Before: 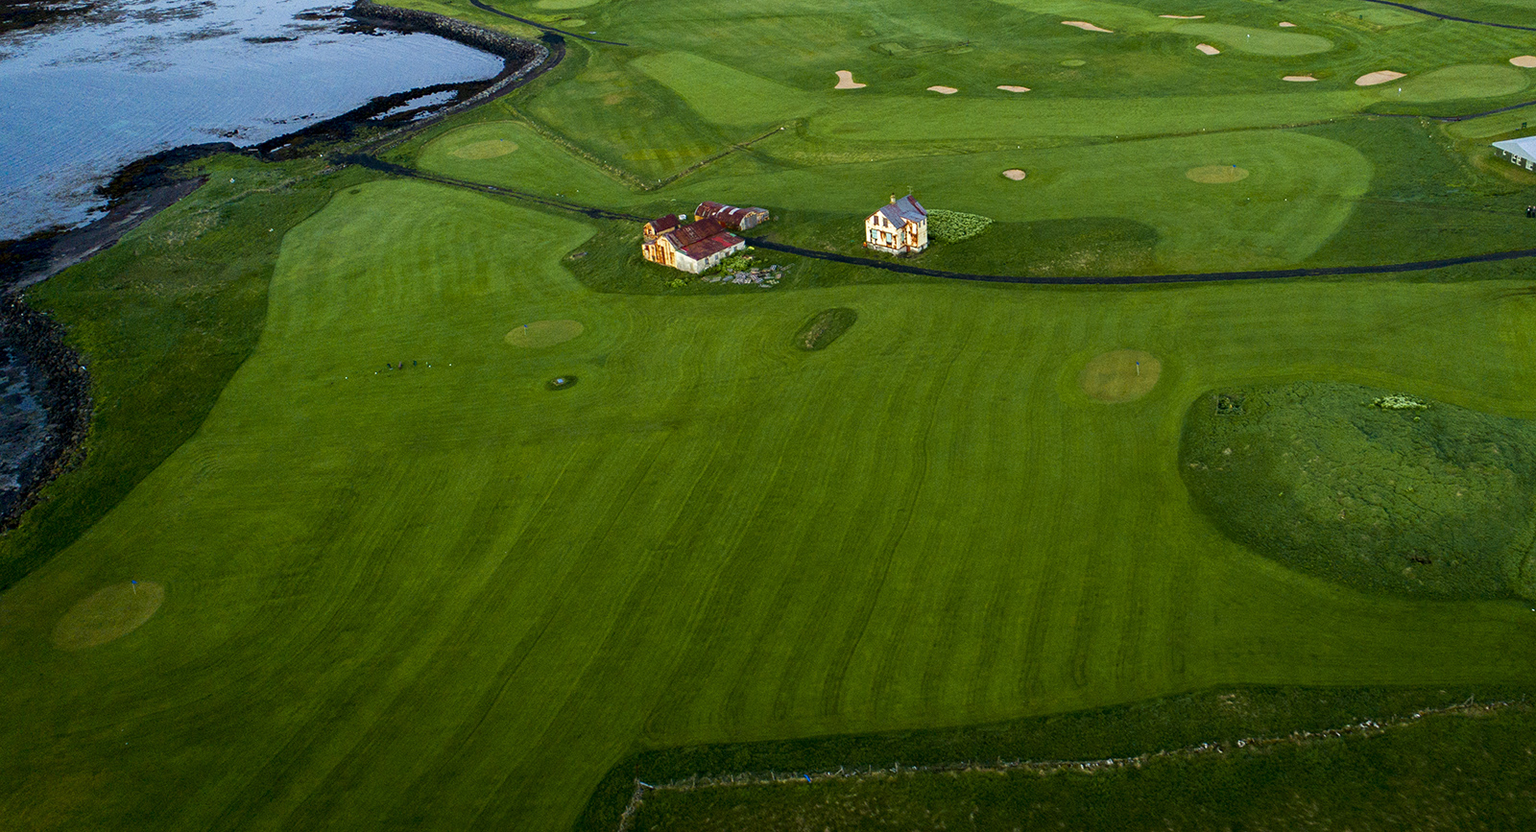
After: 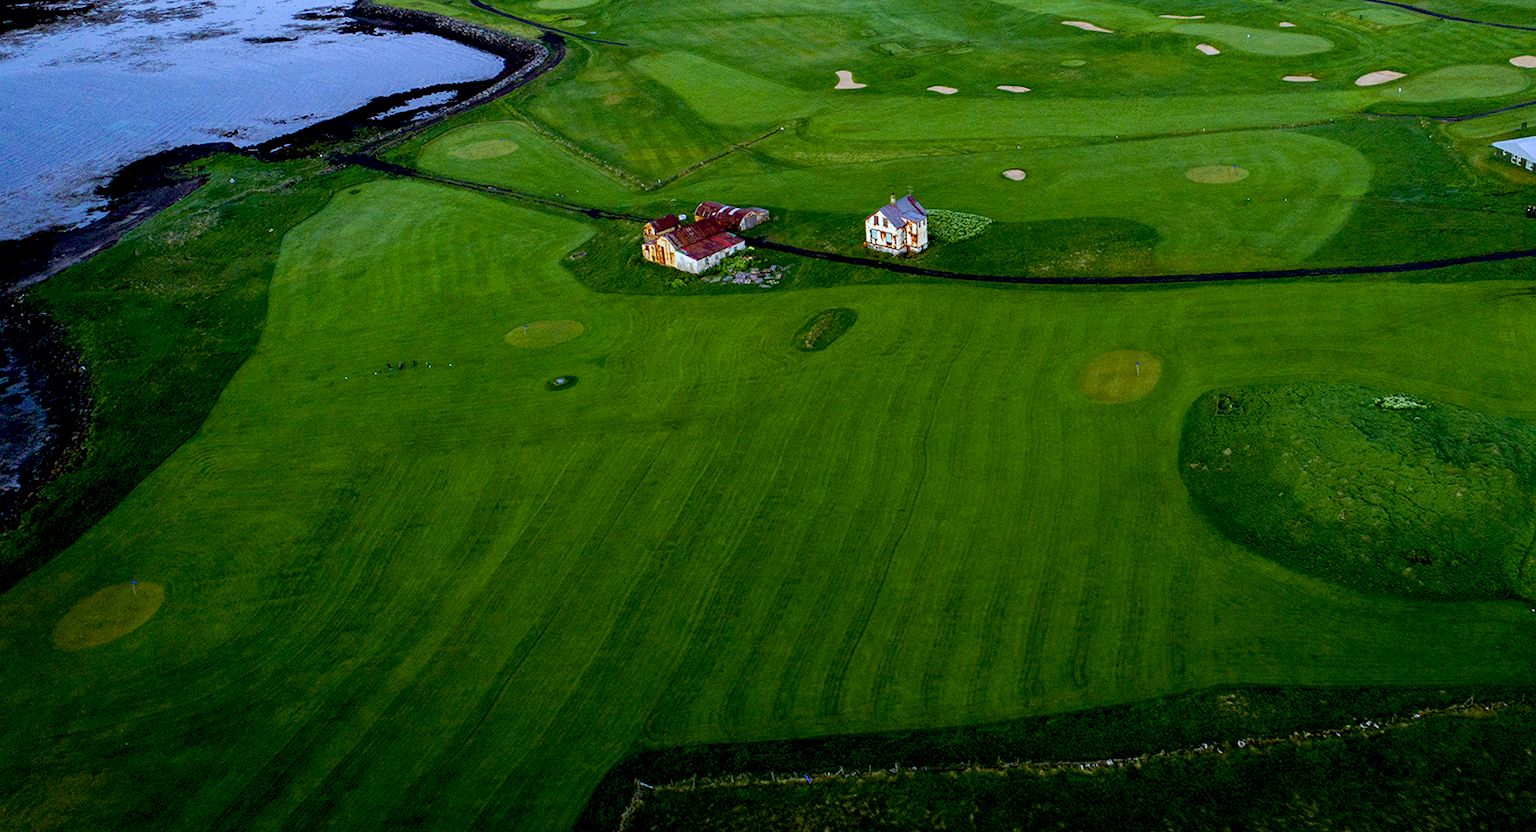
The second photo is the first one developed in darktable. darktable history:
white balance: red 0.871, blue 1.249
color correction: highlights a* 6.27, highlights b* 8.19, shadows a* 5.94, shadows b* 7.23, saturation 0.9
exposure: black level correction 0.012, compensate highlight preservation false
